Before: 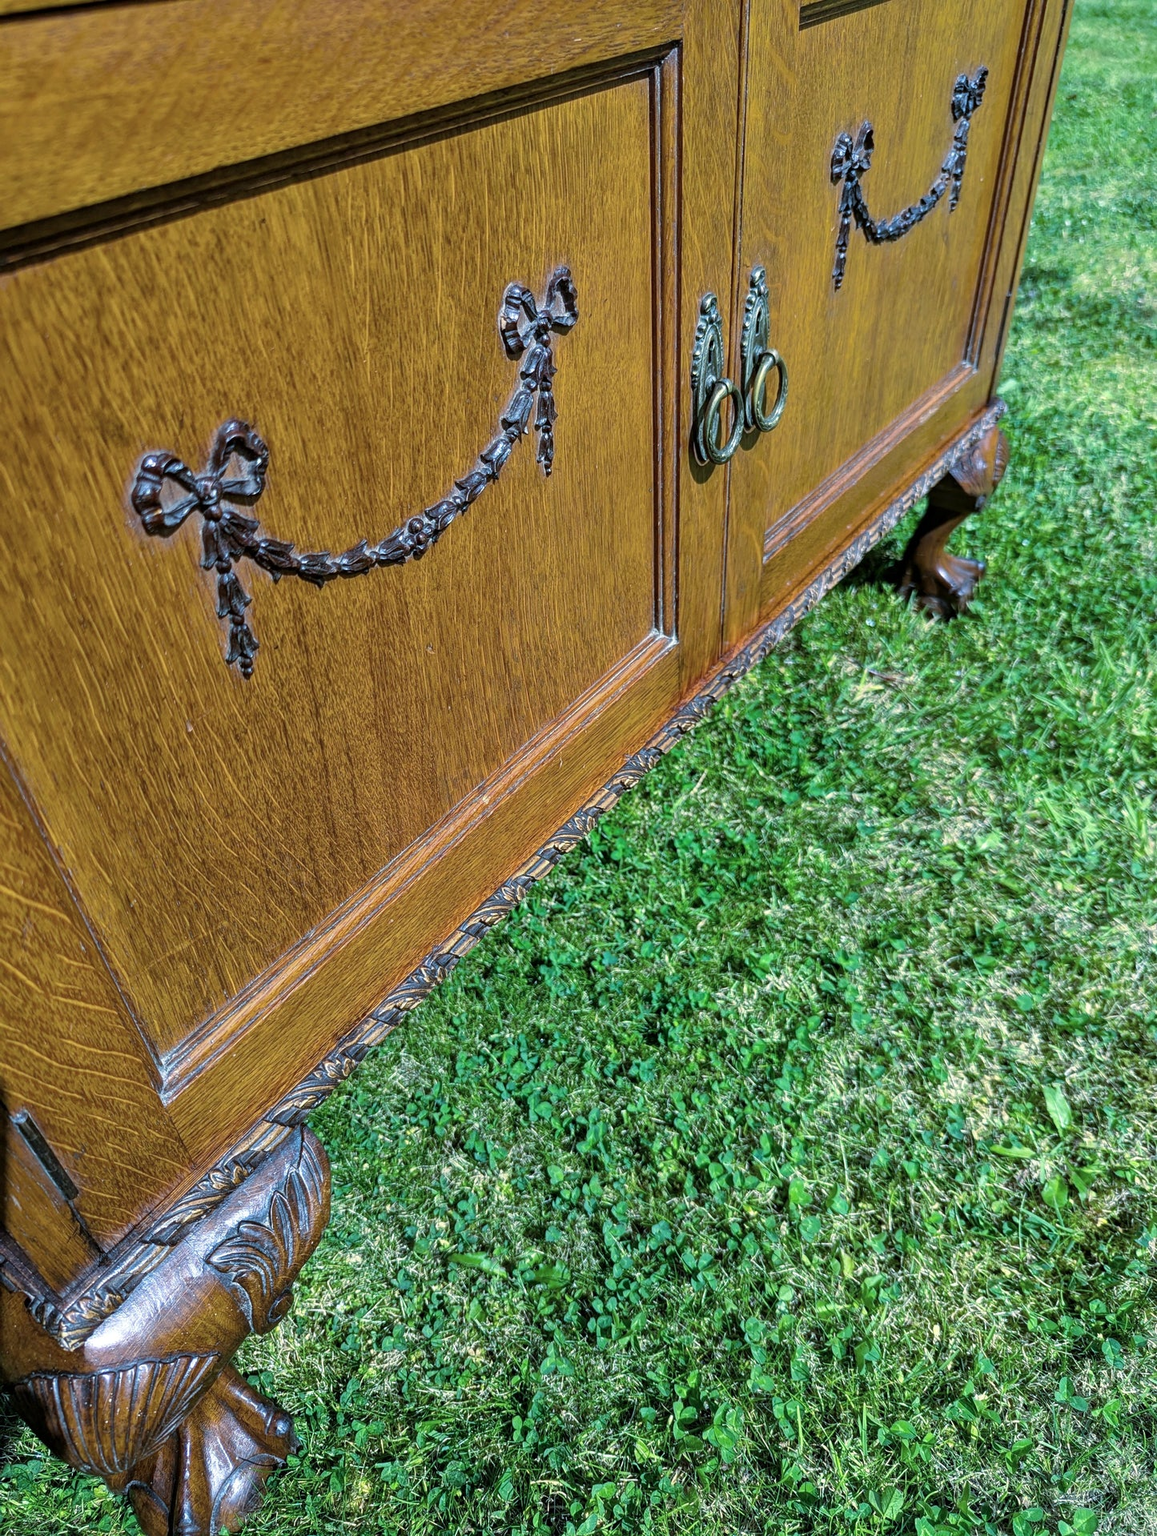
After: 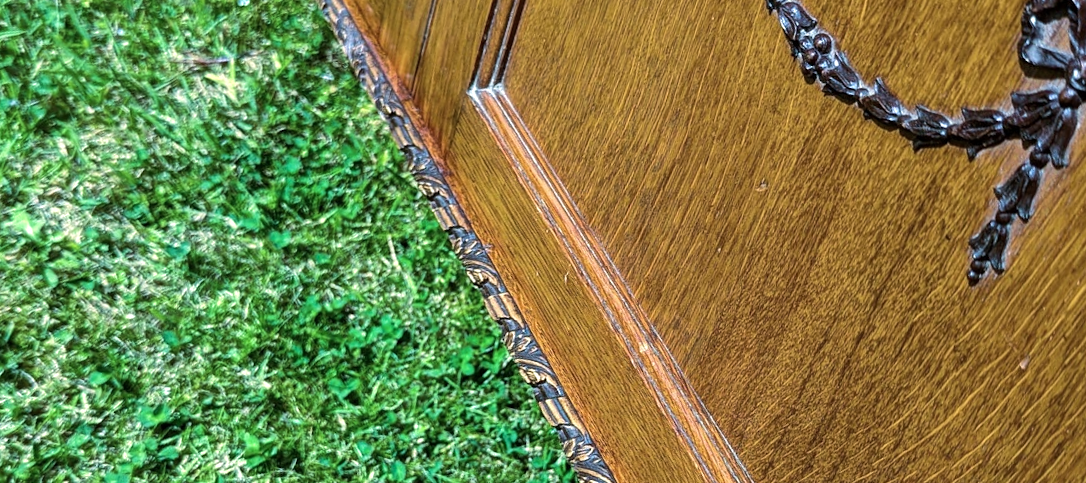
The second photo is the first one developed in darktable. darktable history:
crop and rotate: angle 16.12°, top 30.835%, bottom 35.653%
velvia: strength 15%
tone equalizer: -8 EV -0.417 EV, -7 EV -0.389 EV, -6 EV -0.333 EV, -5 EV -0.222 EV, -3 EV 0.222 EV, -2 EV 0.333 EV, -1 EV 0.389 EV, +0 EV 0.417 EV, edges refinement/feathering 500, mask exposure compensation -1.57 EV, preserve details no
